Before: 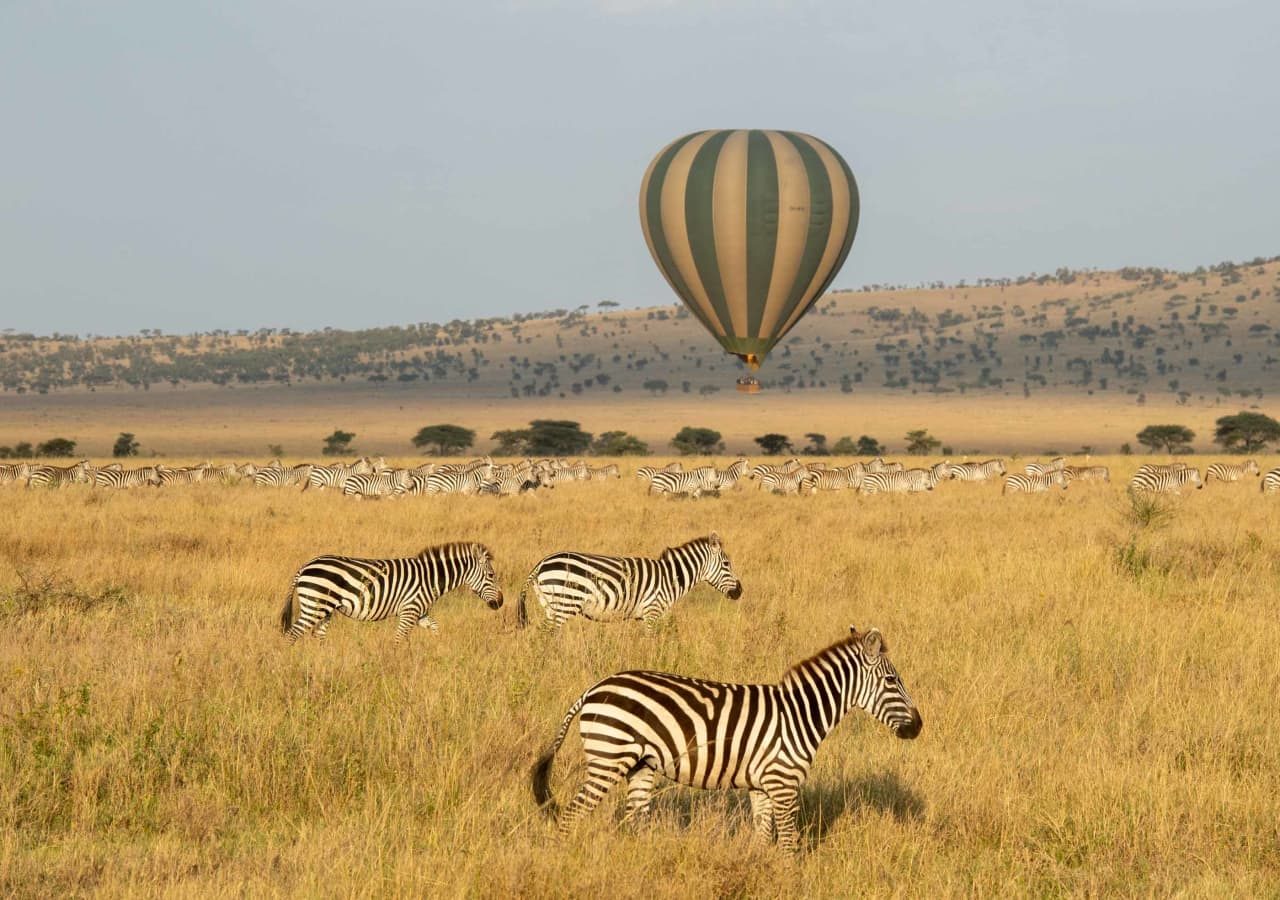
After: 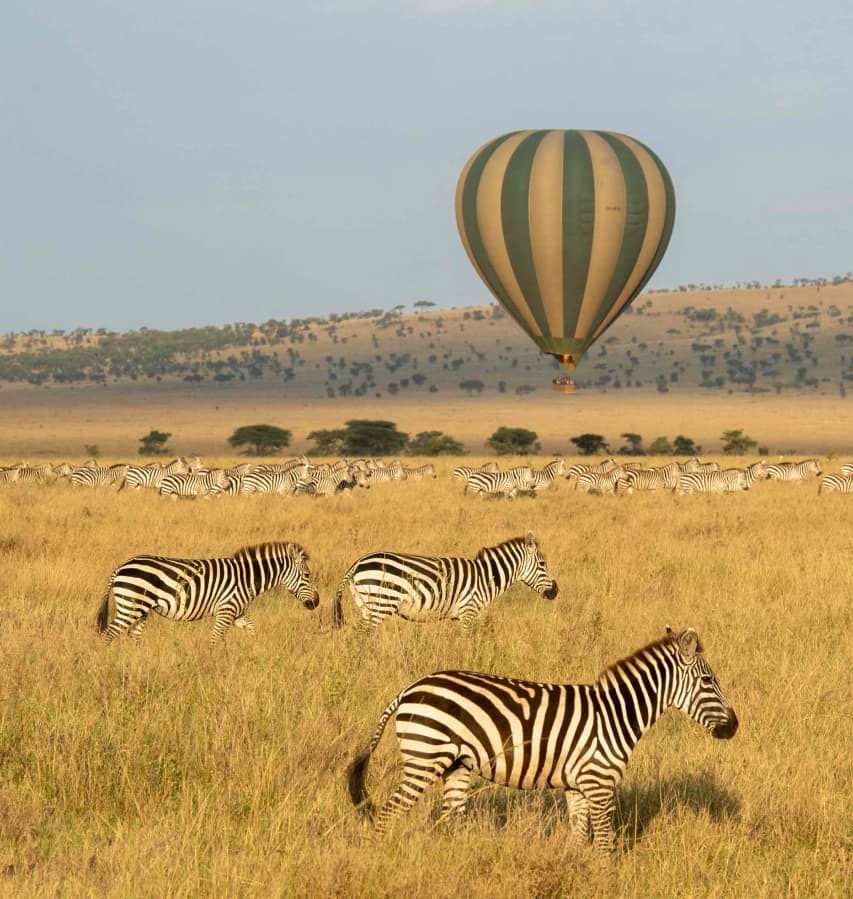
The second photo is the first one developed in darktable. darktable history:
crop and rotate: left 14.436%, right 18.898%
velvia: on, module defaults
